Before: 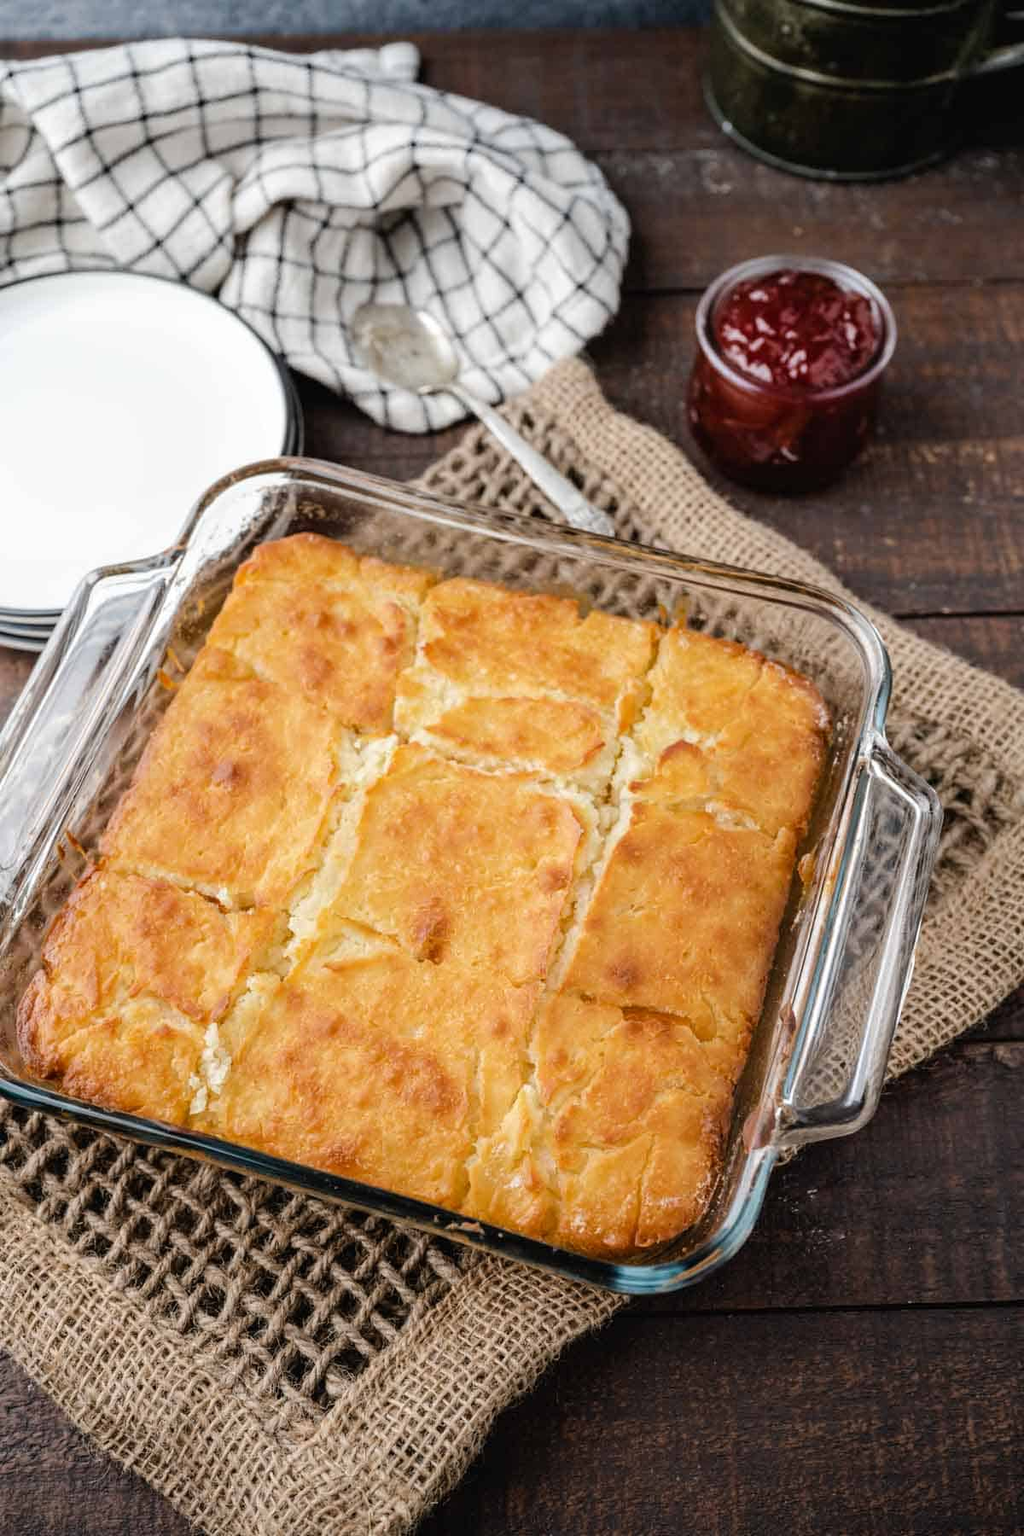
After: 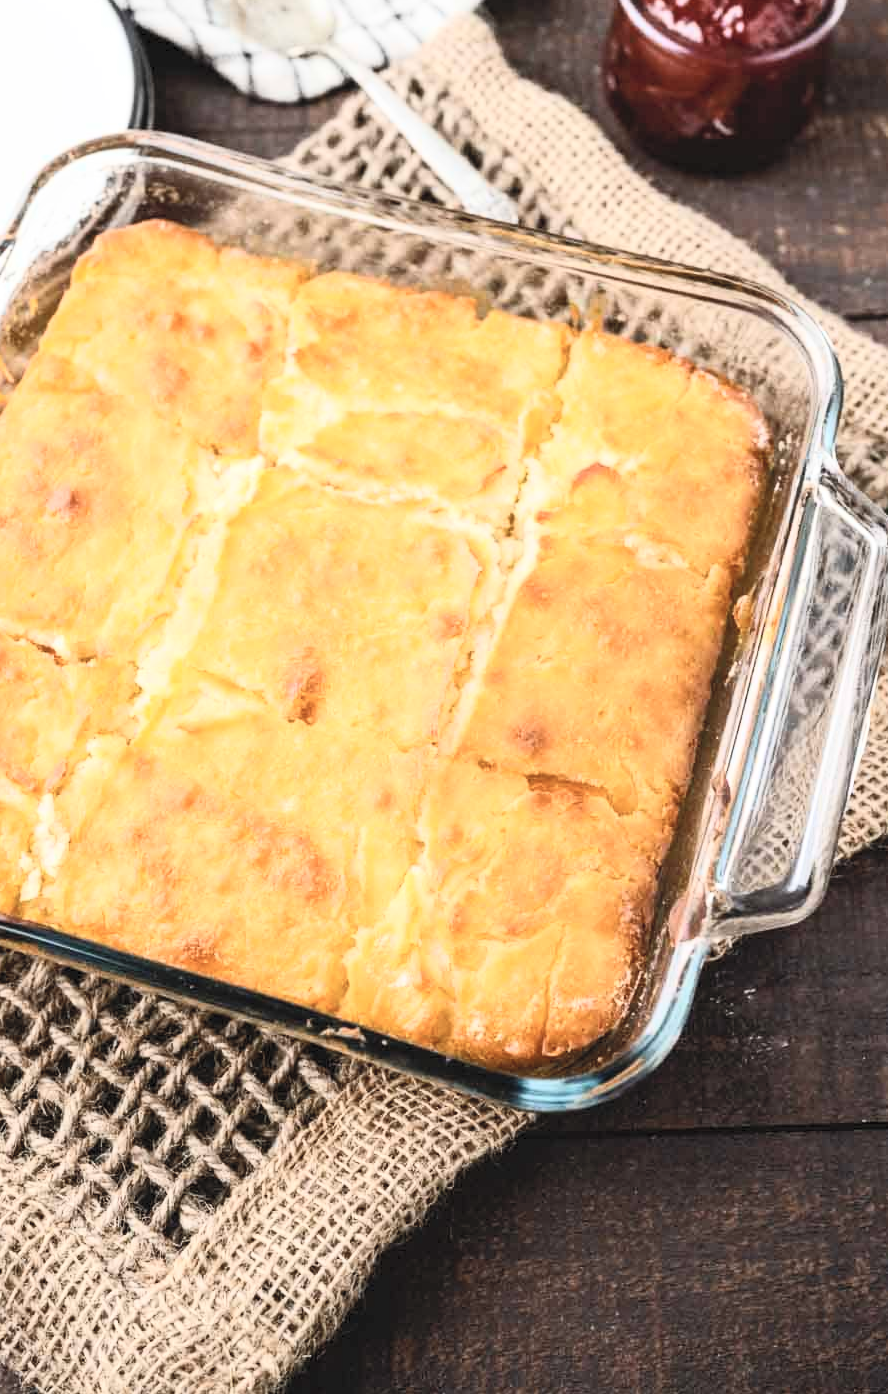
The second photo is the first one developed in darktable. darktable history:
contrast brightness saturation: contrast 0.378, brightness 0.519
crop: left 16.853%, top 22.505%, right 9.095%
